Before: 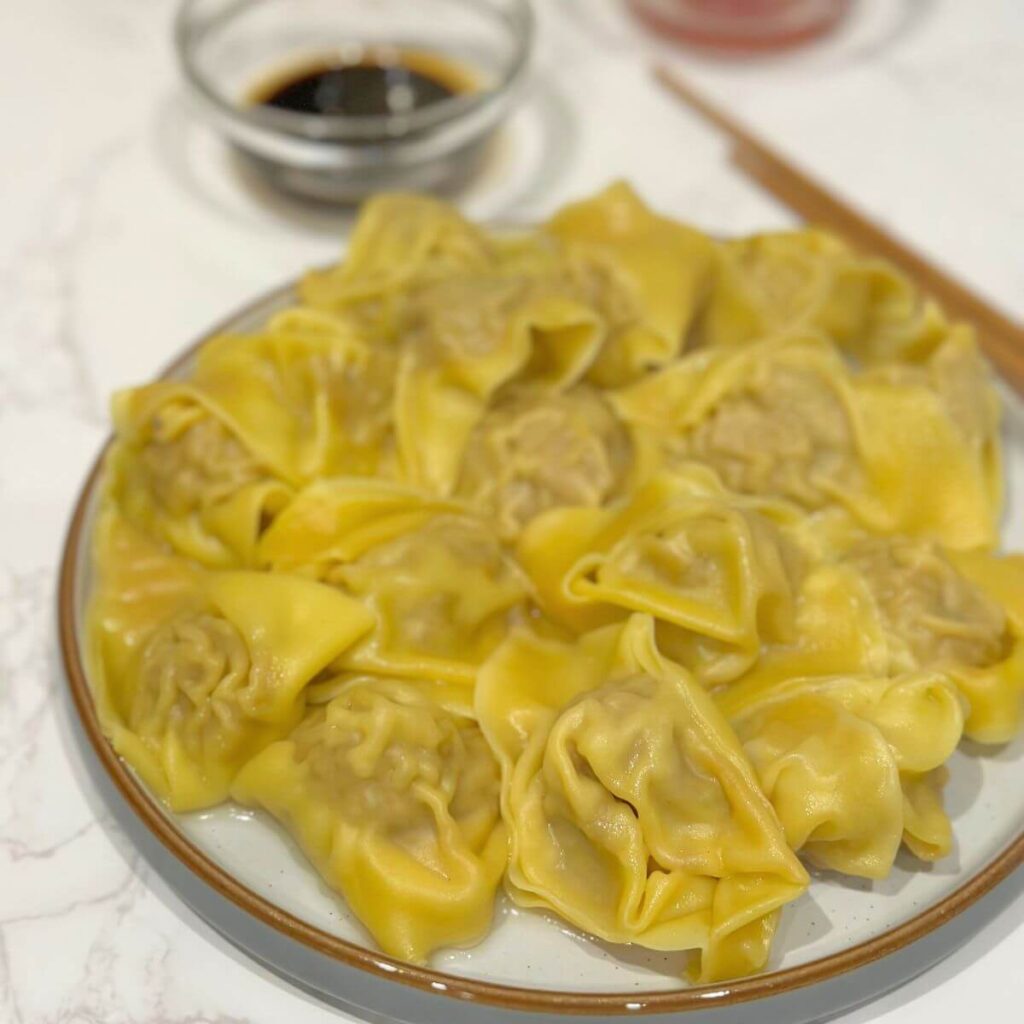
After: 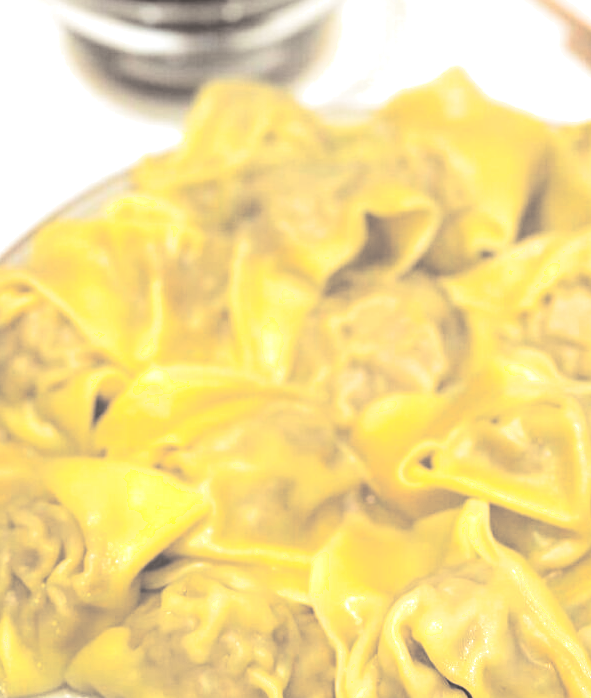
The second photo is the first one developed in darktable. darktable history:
split-toning: shadows › hue 26°, shadows › saturation 0.09, highlights › hue 40°, highlights › saturation 0.18, balance -63, compress 0%
crop: left 16.202%, top 11.208%, right 26.045%, bottom 20.557%
exposure: exposure 0.935 EV, compensate highlight preservation false
shadows and highlights: shadows 0, highlights 40
contrast brightness saturation: saturation -0.05
